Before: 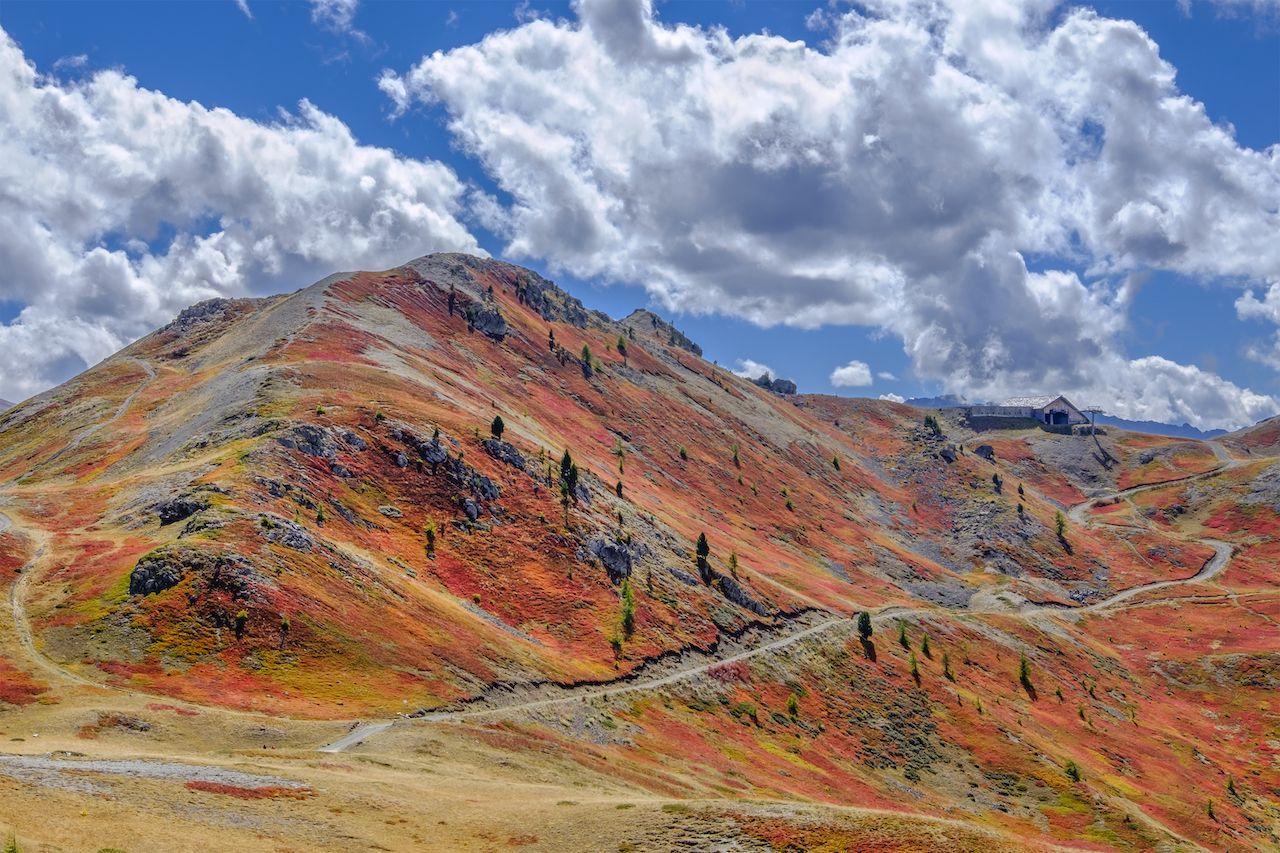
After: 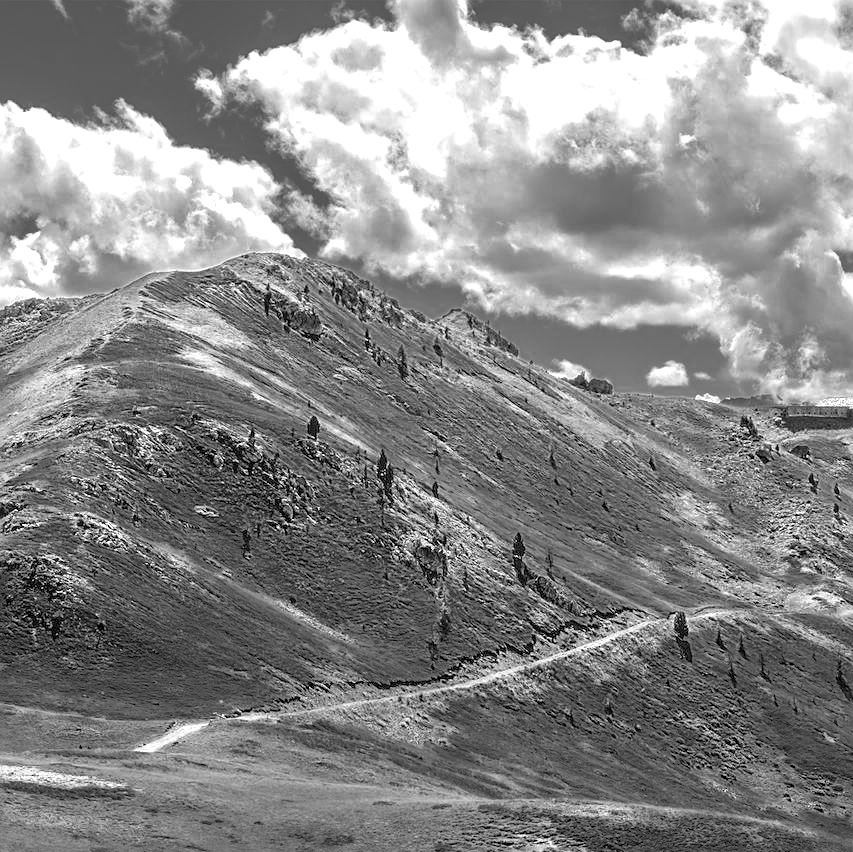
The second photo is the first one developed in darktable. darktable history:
crop and rotate: left 14.436%, right 18.898%
tone equalizer: on, module defaults
color zones: curves: ch0 [(0.002, 0.429) (0.121, 0.212) (0.198, 0.113) (0.276, 0.344) (0.331, 0.541) (0.41, 0.56) (0.482, 0.289) (0.619, 0.227) (0.721, 0.18) (0.821, 0.435) (0.928, 0.555) (1, 0.587)]; ch1 [(0, 0) (0.143, 0) (0.286, 0) (0.429, 0) (0.571, 0) (0.714, 0) (0.857, 0)]
exposure: black level correction 0, exposure 1.2 EV, compensate highlight preservation false
local contrast: on, module defaults
sharpen: amount 0.575
